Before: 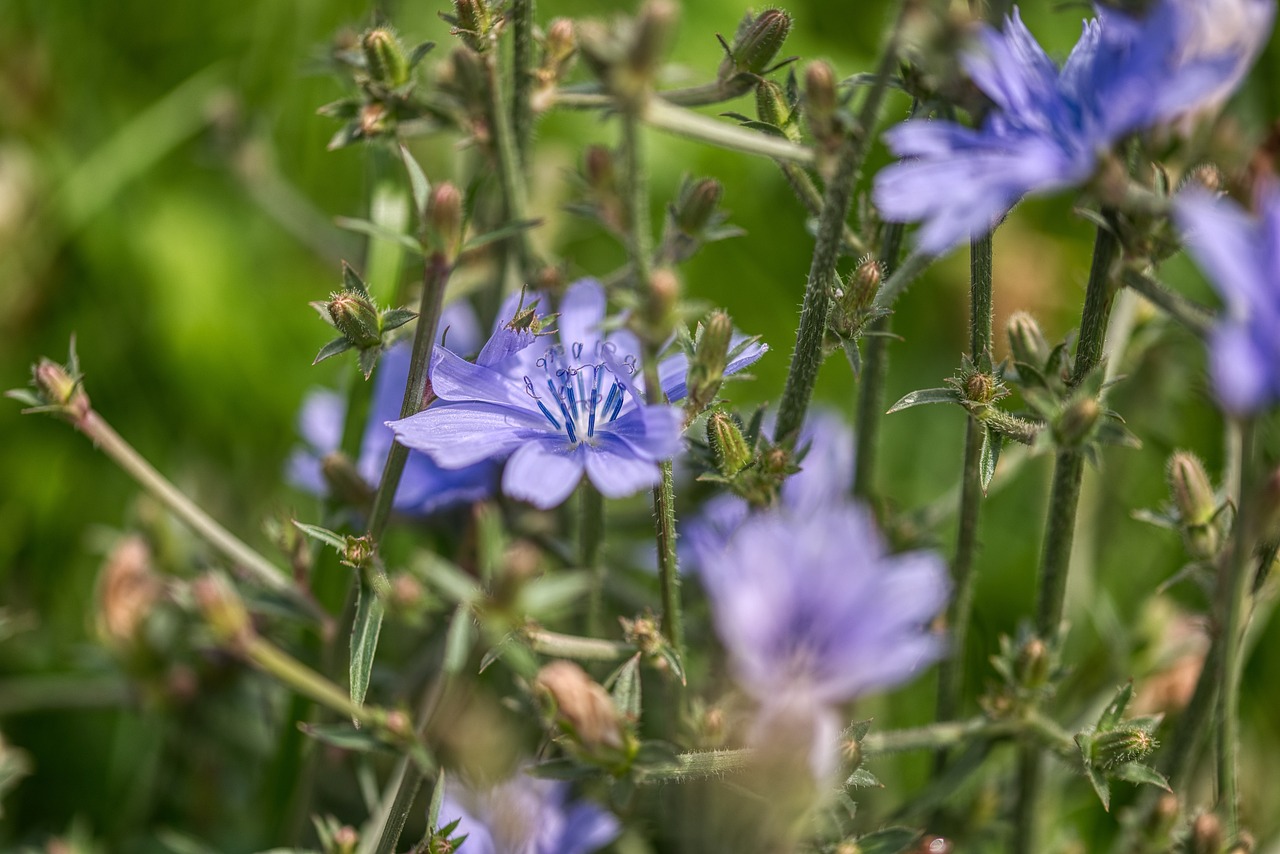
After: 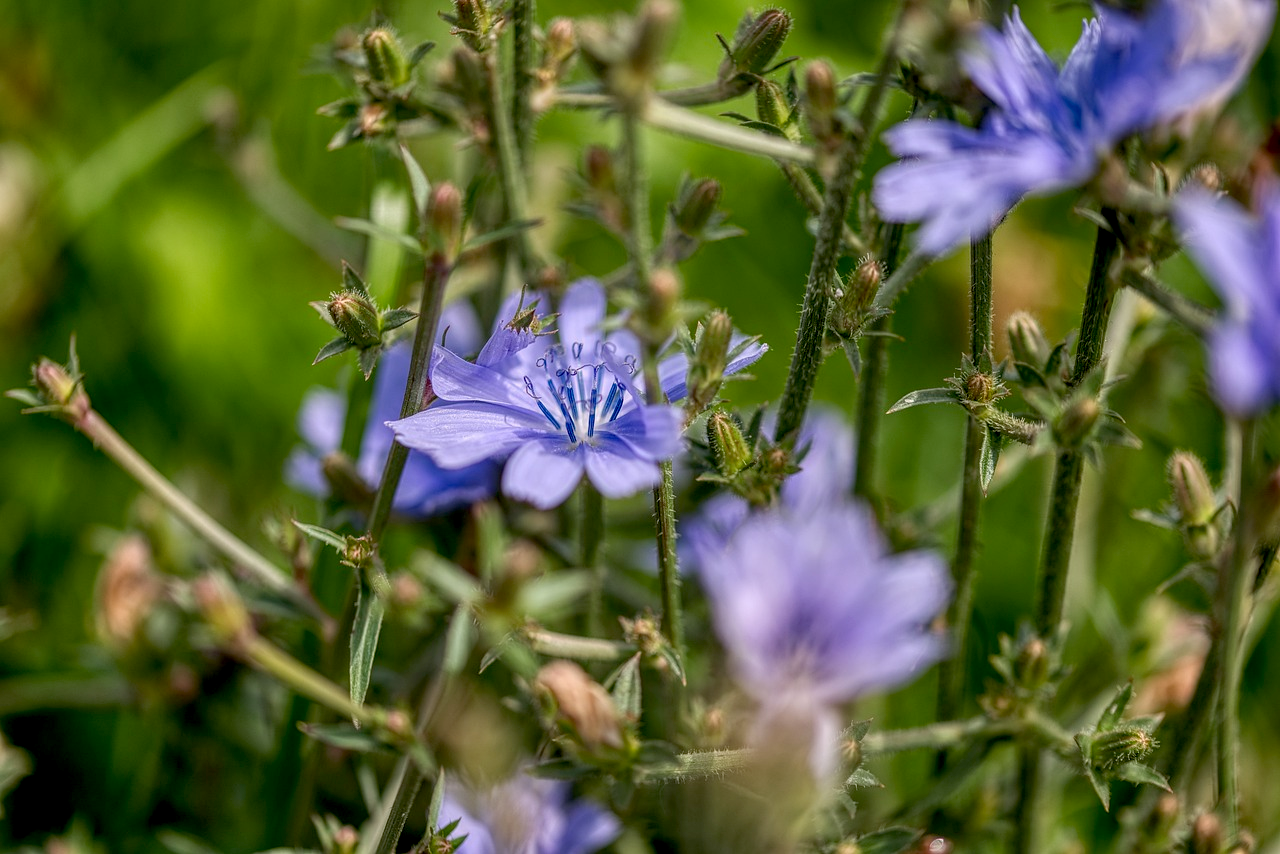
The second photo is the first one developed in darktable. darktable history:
exposure: black level correction 0.018, exposure -0.009 EV, compensate exposure bias true, compensate highlight preservation false
